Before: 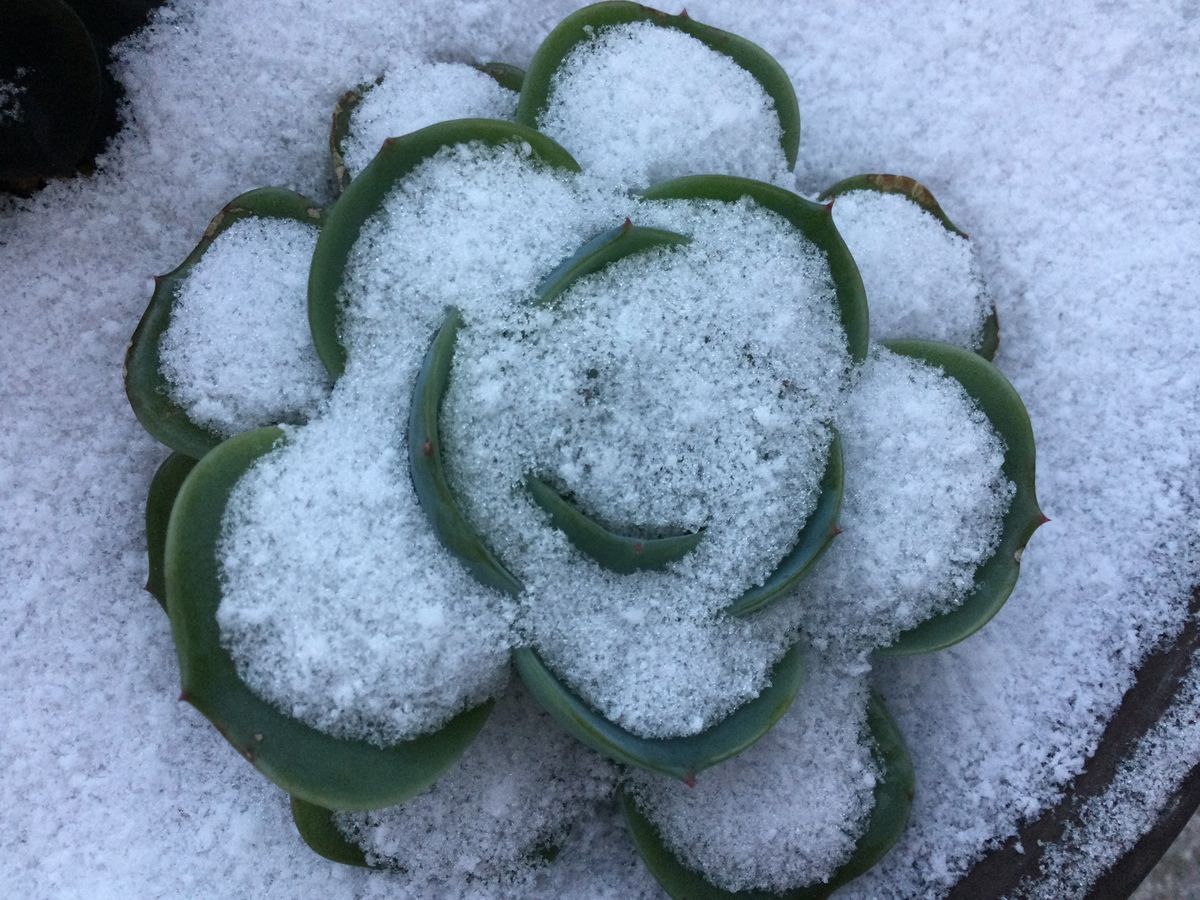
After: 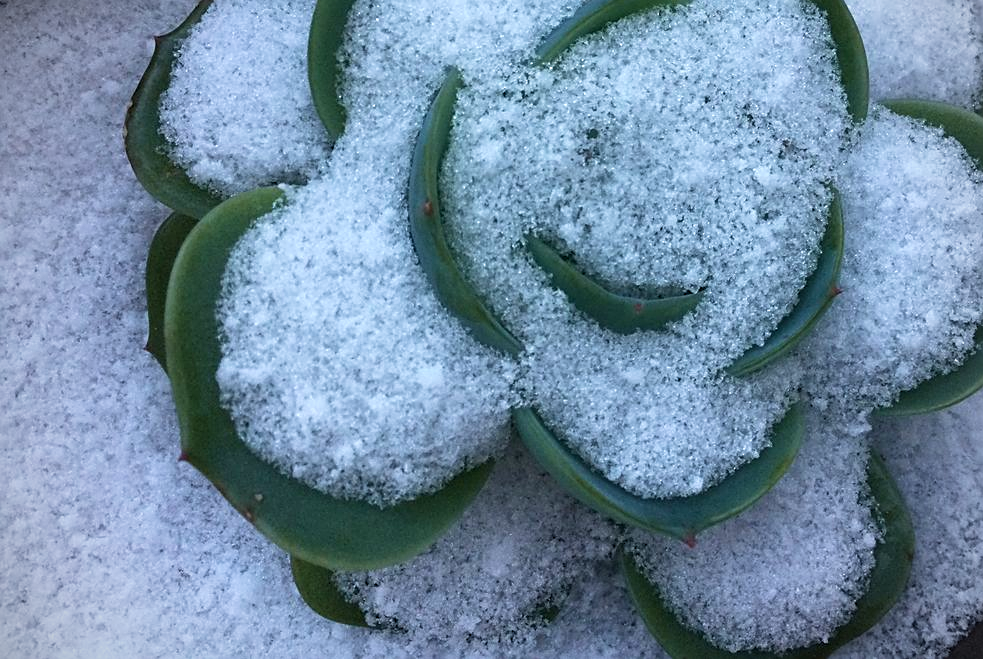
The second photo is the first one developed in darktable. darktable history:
levels: gray 50.73%, levels [0, 0.476, 0.951]
velvia: on, module defaults
crop: top 26.706%, right 18.036%
vignetting: fall-off radius 60.95%, center (0.038, -0.097)
sharpen: on, module defaults
